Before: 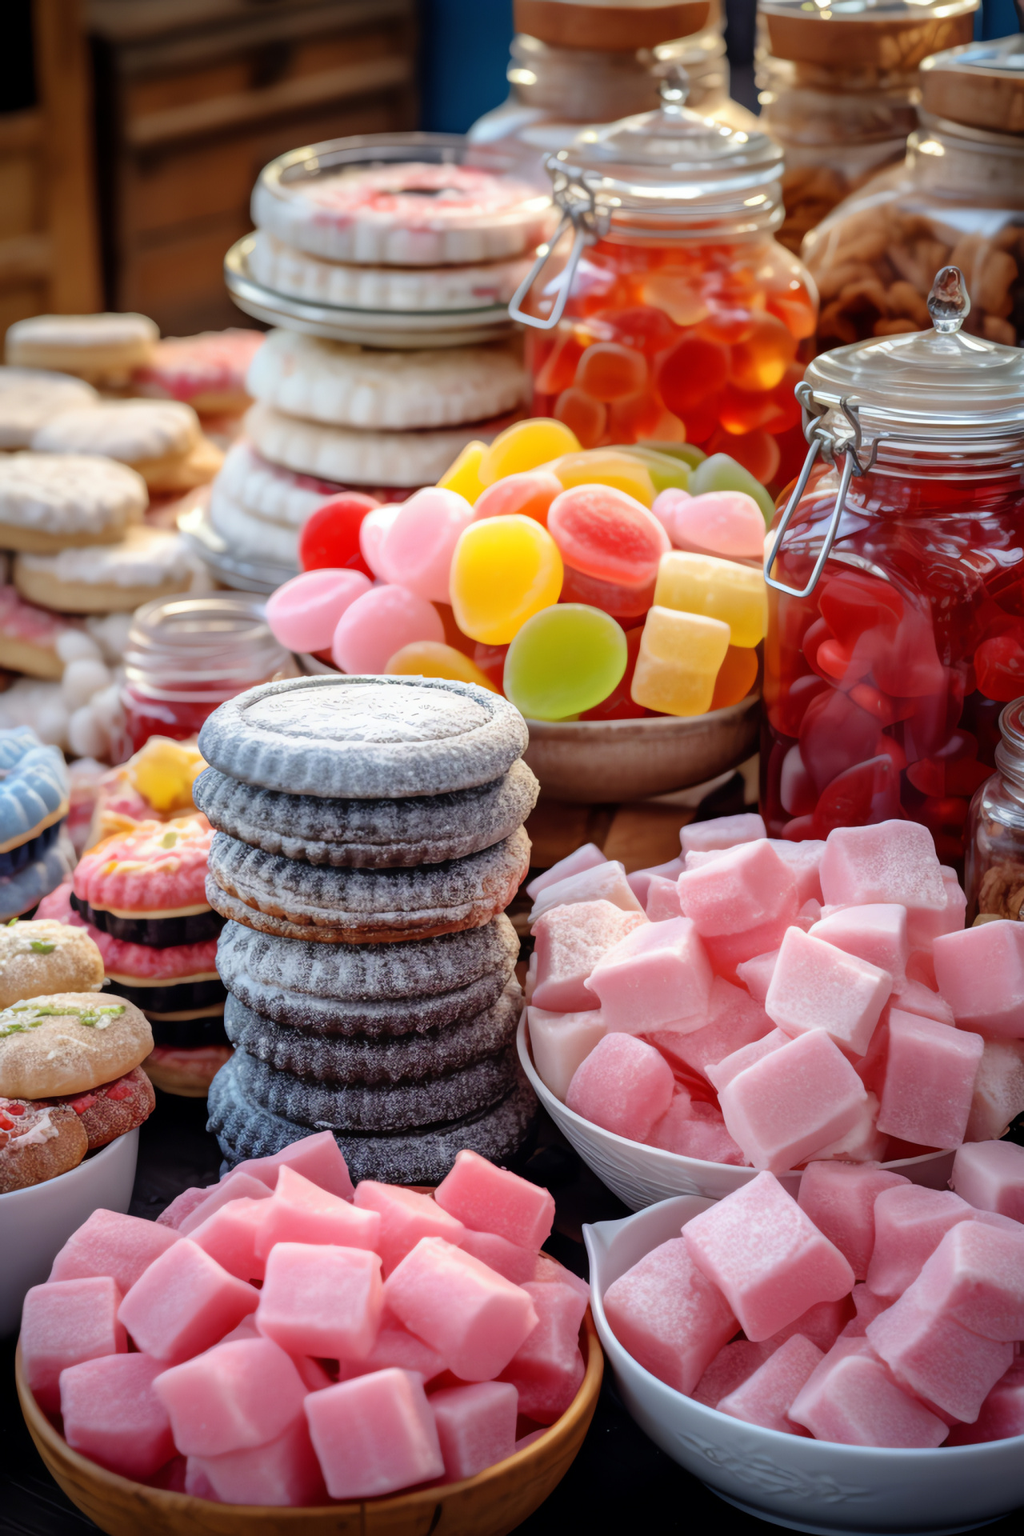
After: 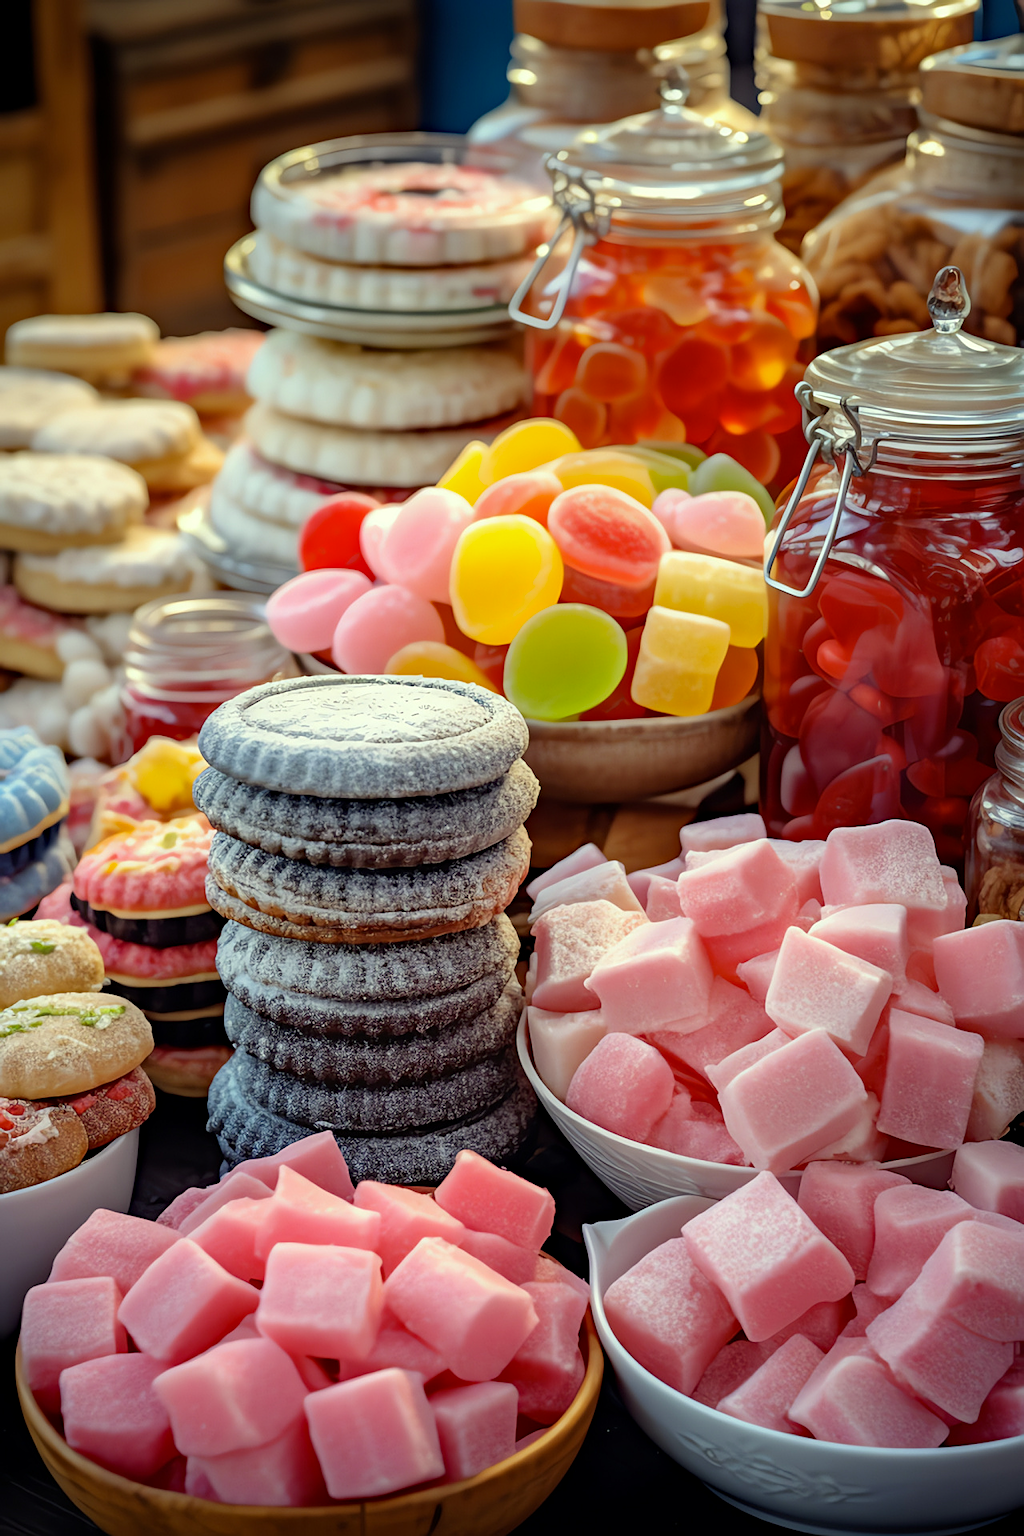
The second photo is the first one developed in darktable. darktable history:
sharpen: on, module defaults
haze removal: compatibility mode true, adaptive false
color correction: highlights a* -5.94, highlights b* 11.19
